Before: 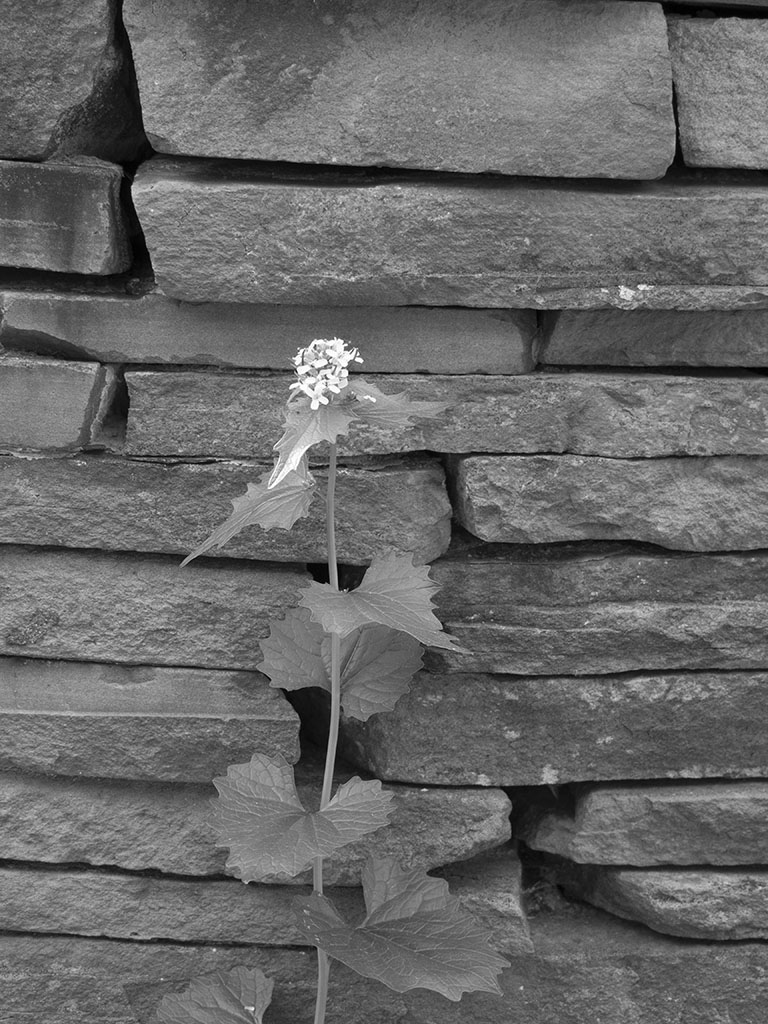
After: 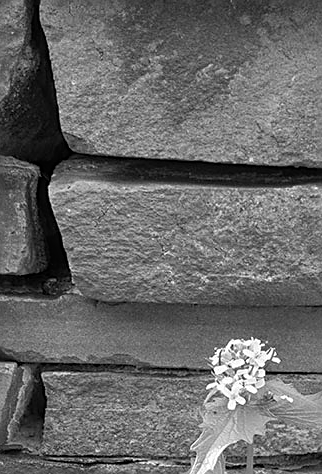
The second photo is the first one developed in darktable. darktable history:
crop and rotate: left 10.817%, top 0.062%, right 47.194%, bottom 53.626%
sharpen: amount 0.575
white balance: emerald 1
local contrast: detail 110%
